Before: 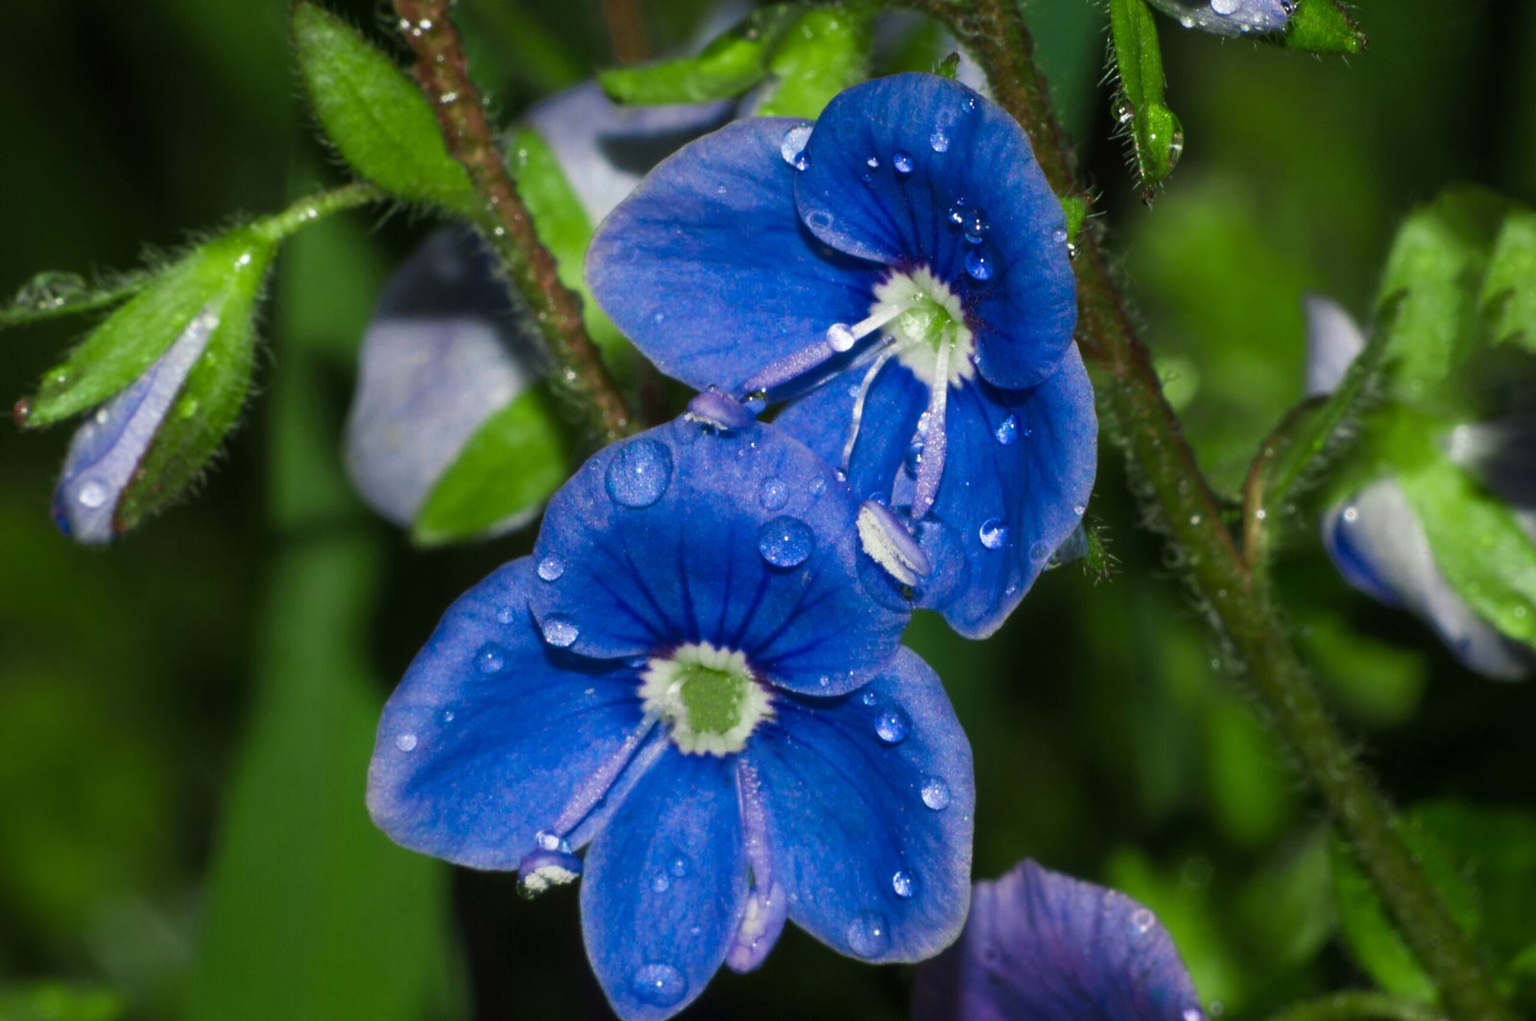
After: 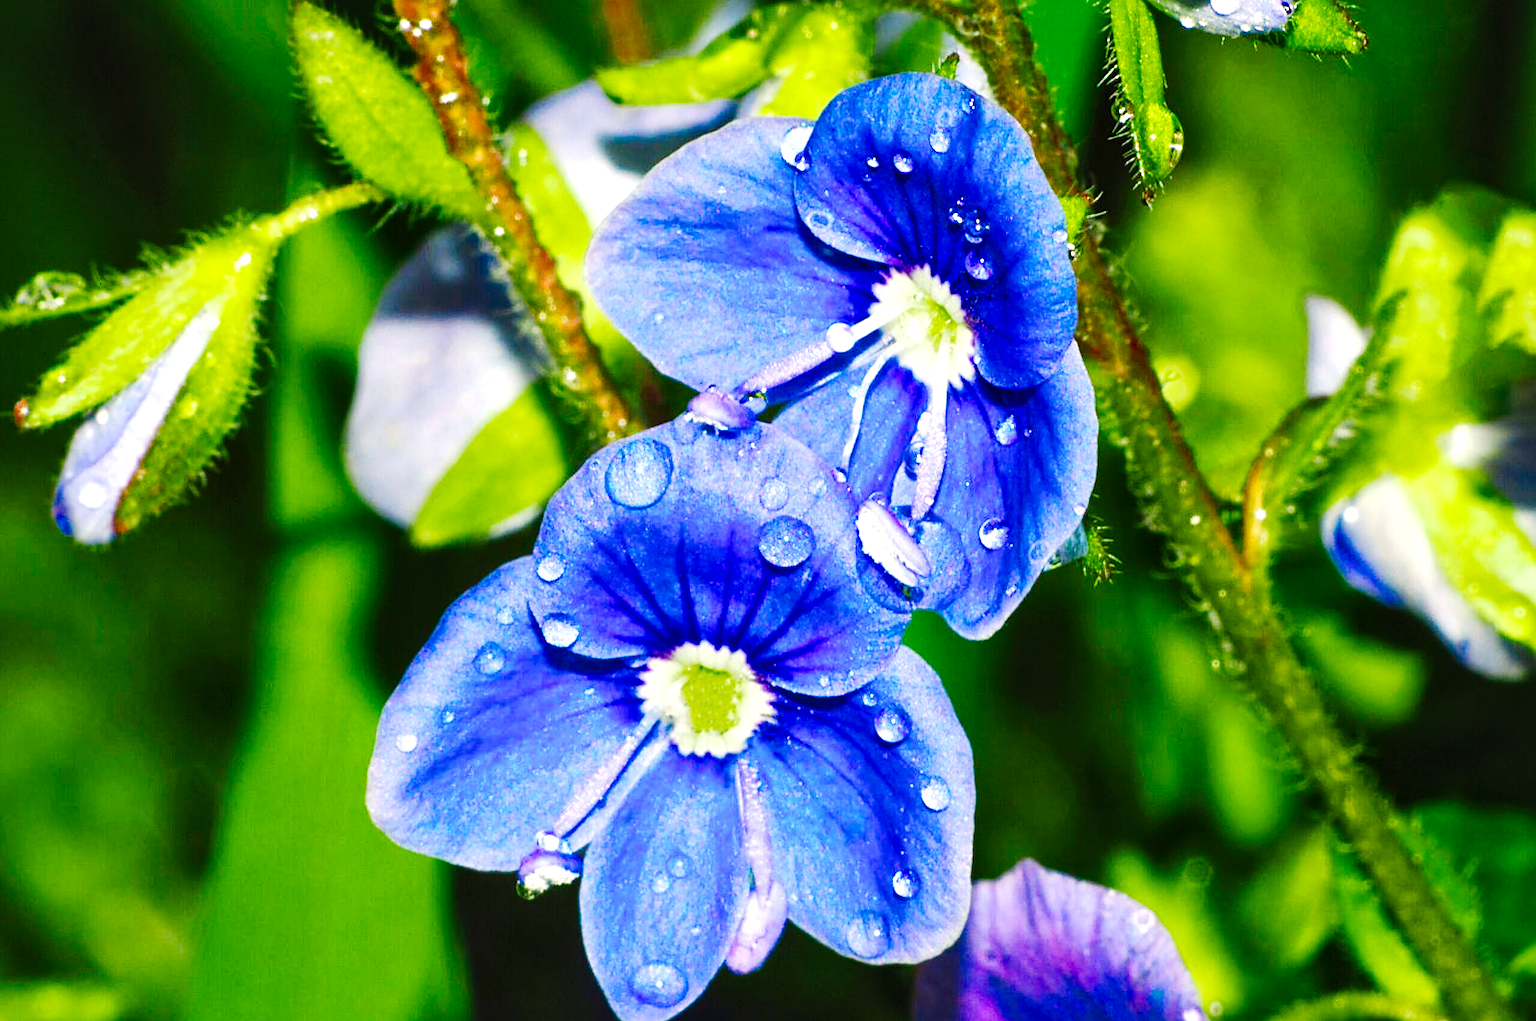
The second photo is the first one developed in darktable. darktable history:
local contrast: mode bilateral grid, contrast 30, coarseness 24, midtone range 0.2
sharpen: amount 0.491
tone curve: curves: ch0 [(0, 0.03) (0.113, 0.087) (0.207, 0.184) (0.515, 0.612) (0.712, 0.793) (1, 0.946)]; ch1 [(0, 0) (0.172, 0.123) (0.317, 0.279) (0.407, 0.401) (0.476, 0.482) (0.505, 0.499) (0.534, 0.534) (0.632, 0.645) (0.726, 0.745) (1, 1)]; ch2 [(0, 0) (0.411, 0.424) (0.476, 0.492) (0.521, 0.524) (0.541, 0.559) (0.65, 0.699) (1, 1)], preserve colors none
color balance rgb: highlights gain › chroma 3.087%, highlights gain › hue 73.72°, linear chroma grading › global chroma 15.198%, perceptual saturation grading › global saturation 20%, perceptual saturation grading › highlights -13.936%, perceptual saturation grading › shadows 50.104%, global vibrance 20%
contrast brightness saturation: contrast 0.071
exposure: exposure 1.483 EV, compensate highlight preservation false
